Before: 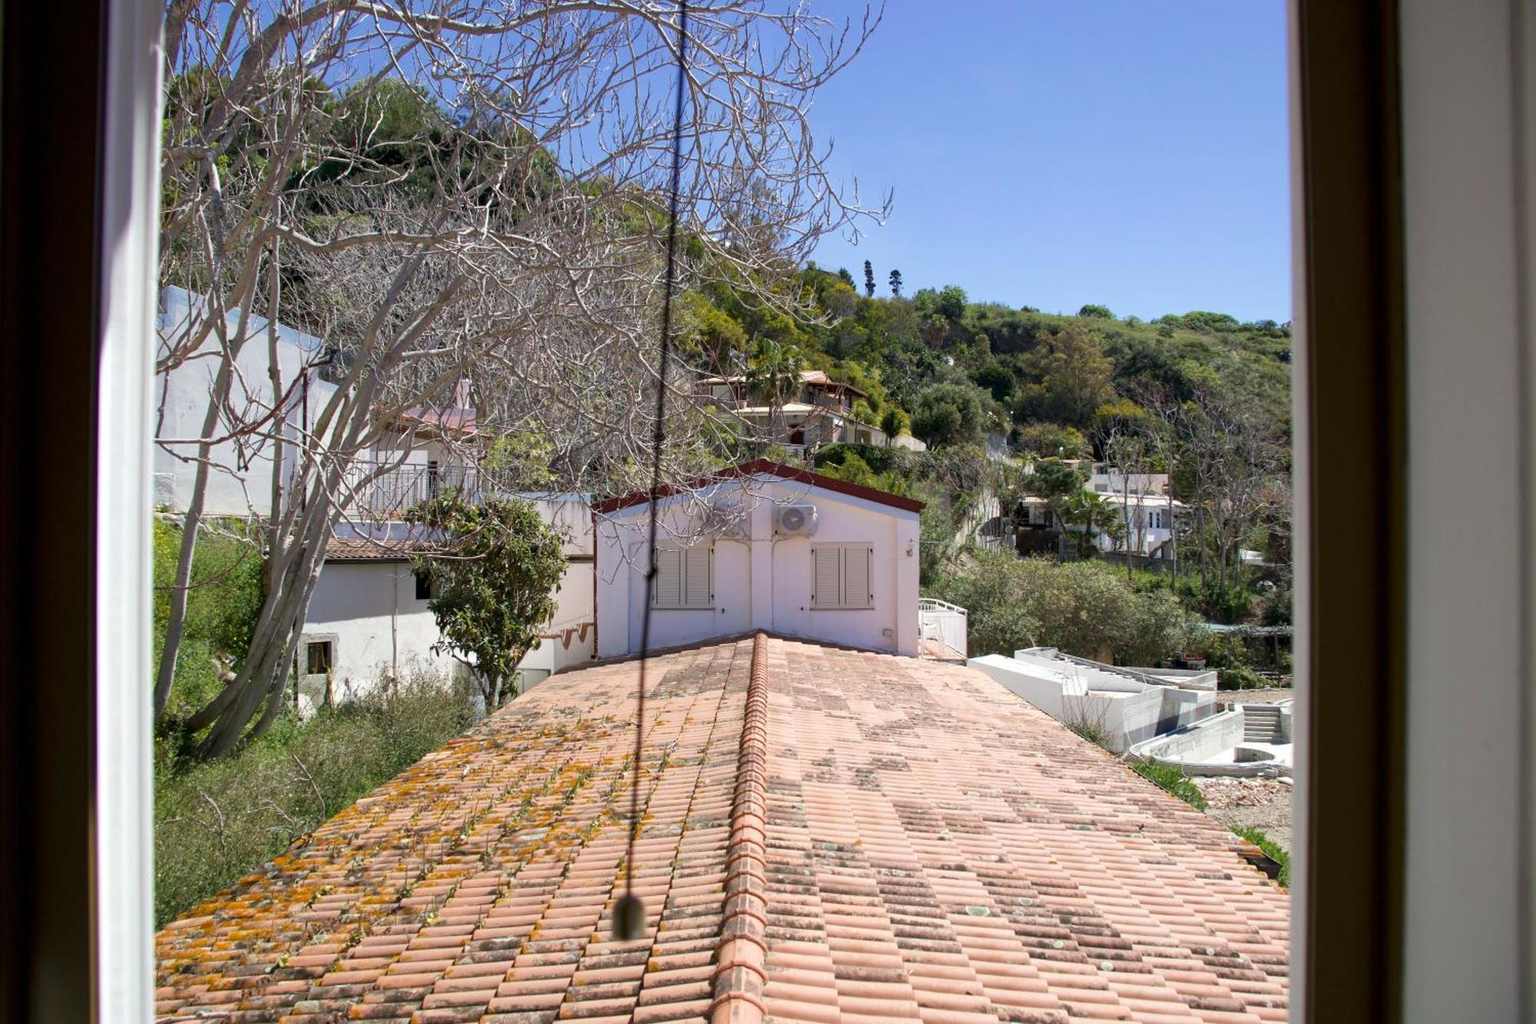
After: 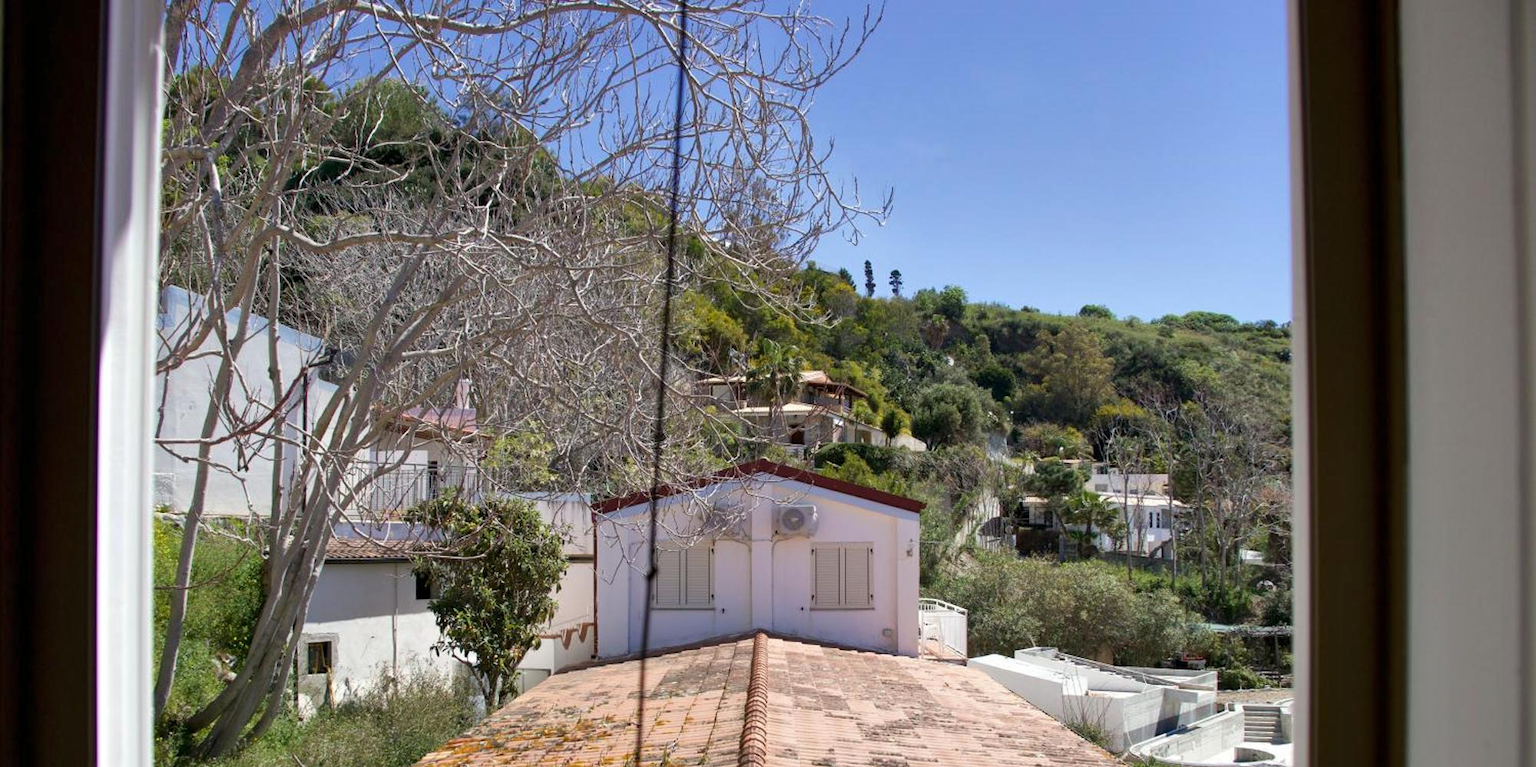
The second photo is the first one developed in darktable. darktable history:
shadows and highlights: highlights color adjustment 0%, low approximation 0.01, soften with gaussian
crop: bottom 24.967%
